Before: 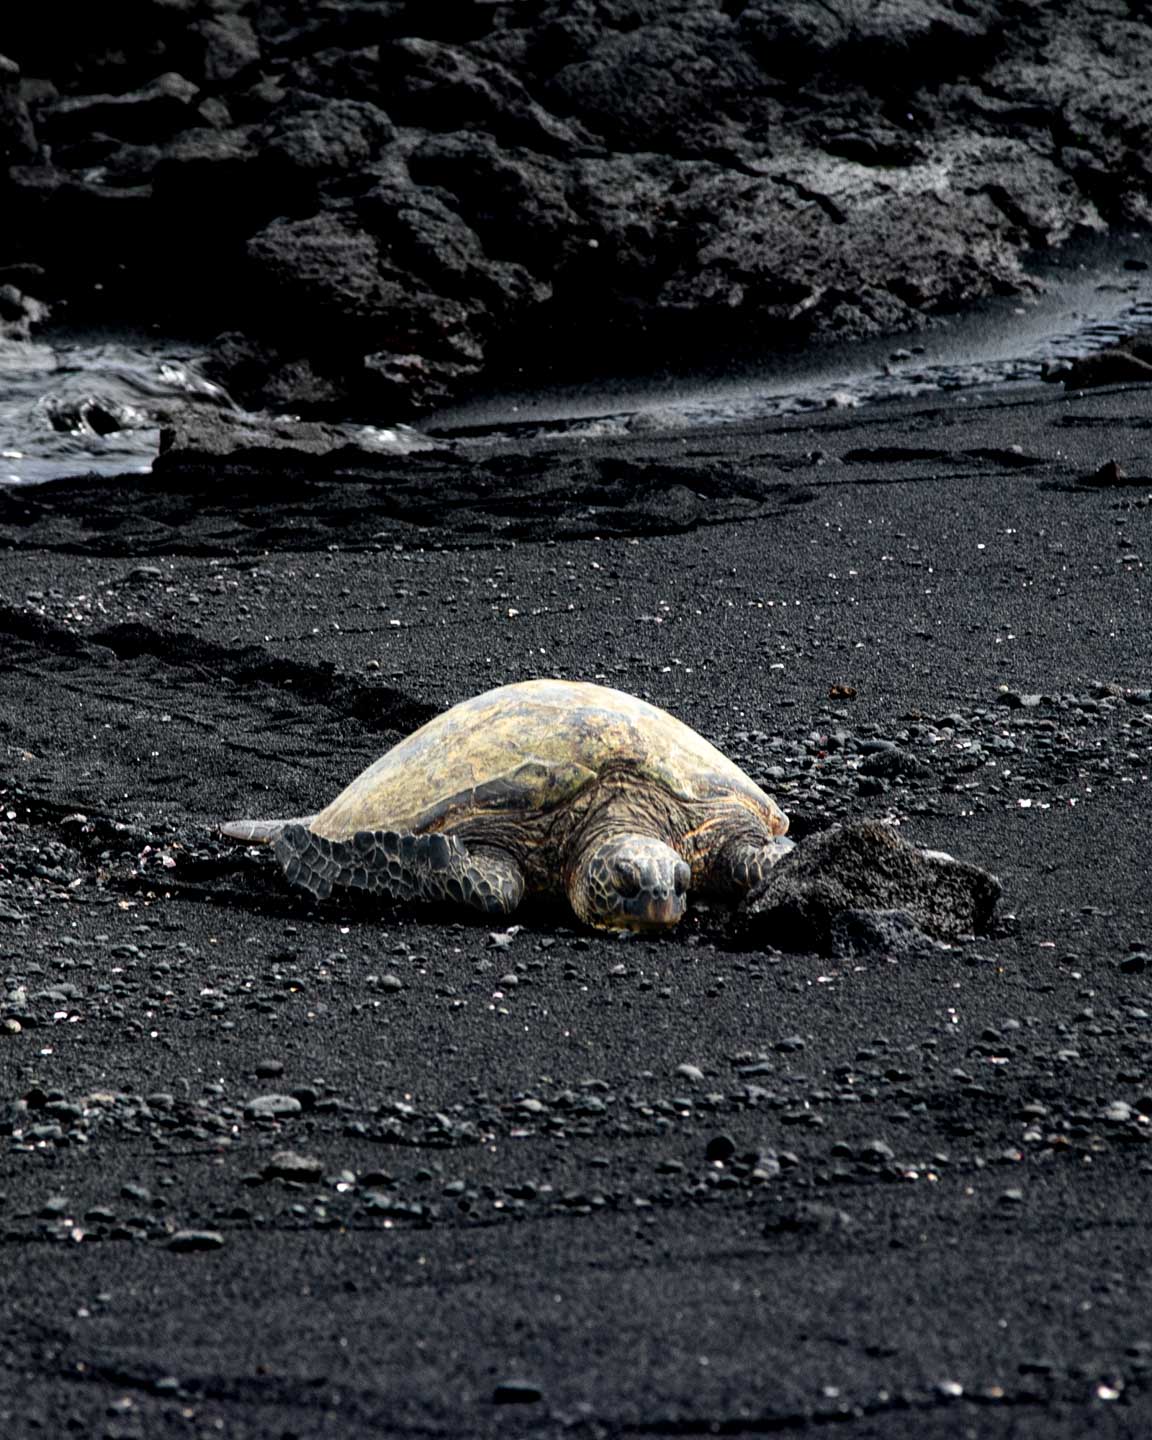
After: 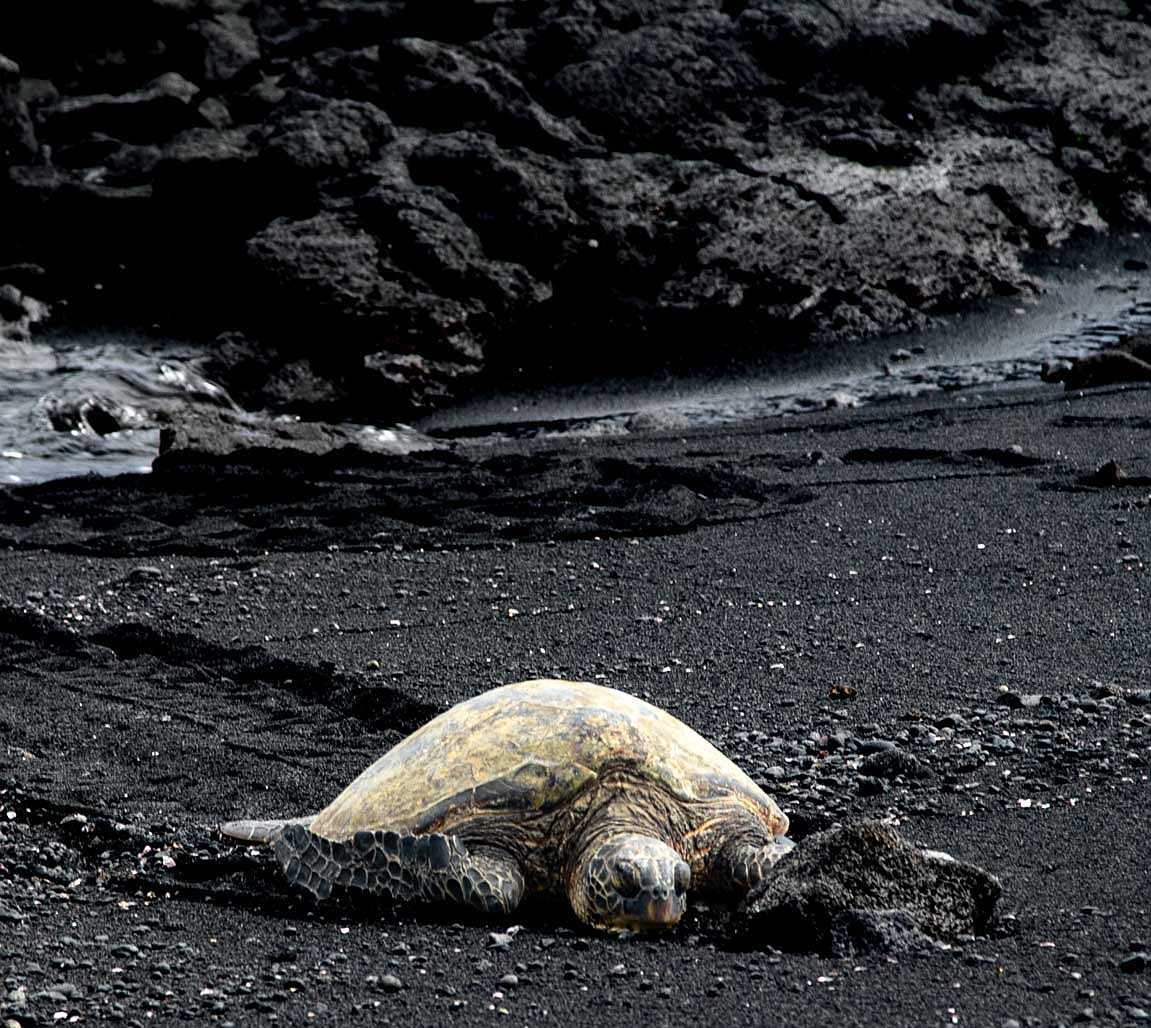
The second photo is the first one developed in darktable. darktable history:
crop: bottom 28.576%
sharpen: radius 1
